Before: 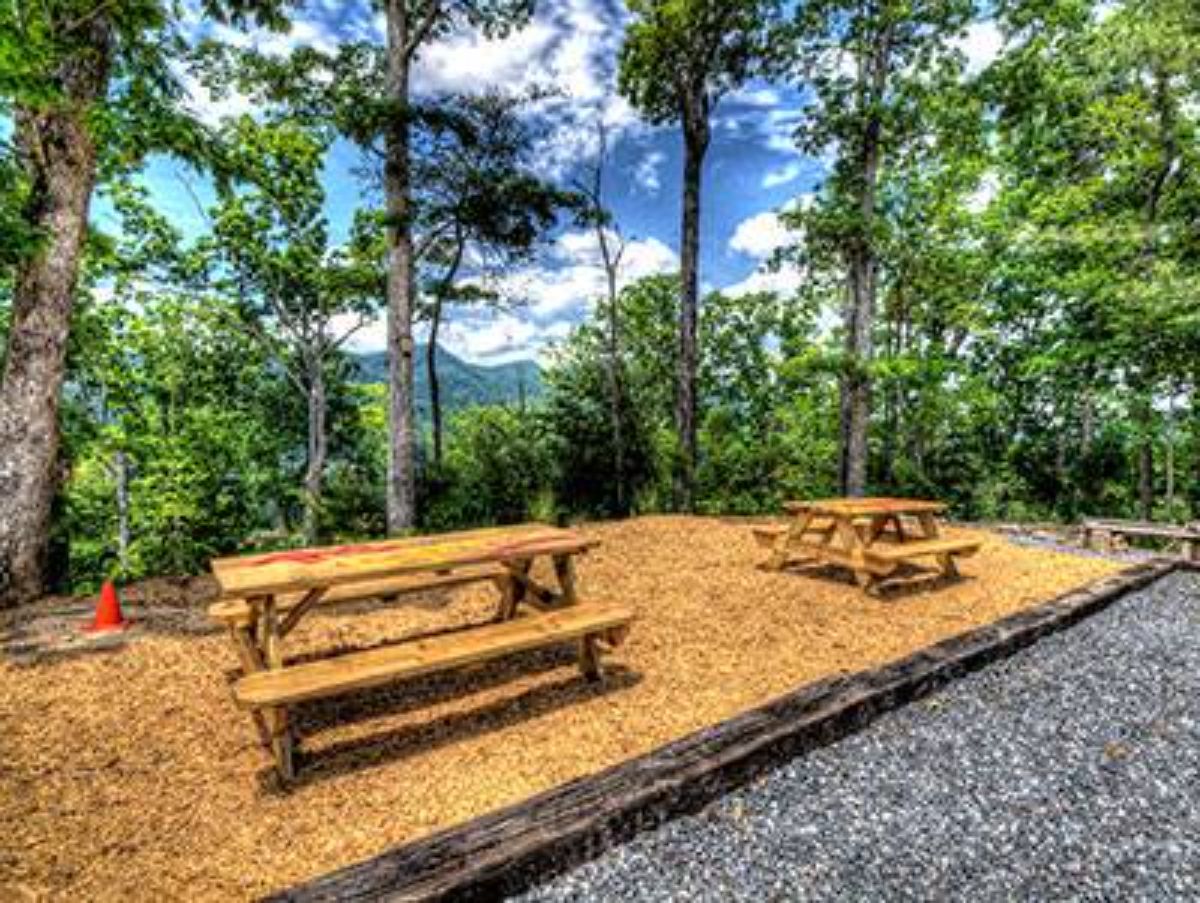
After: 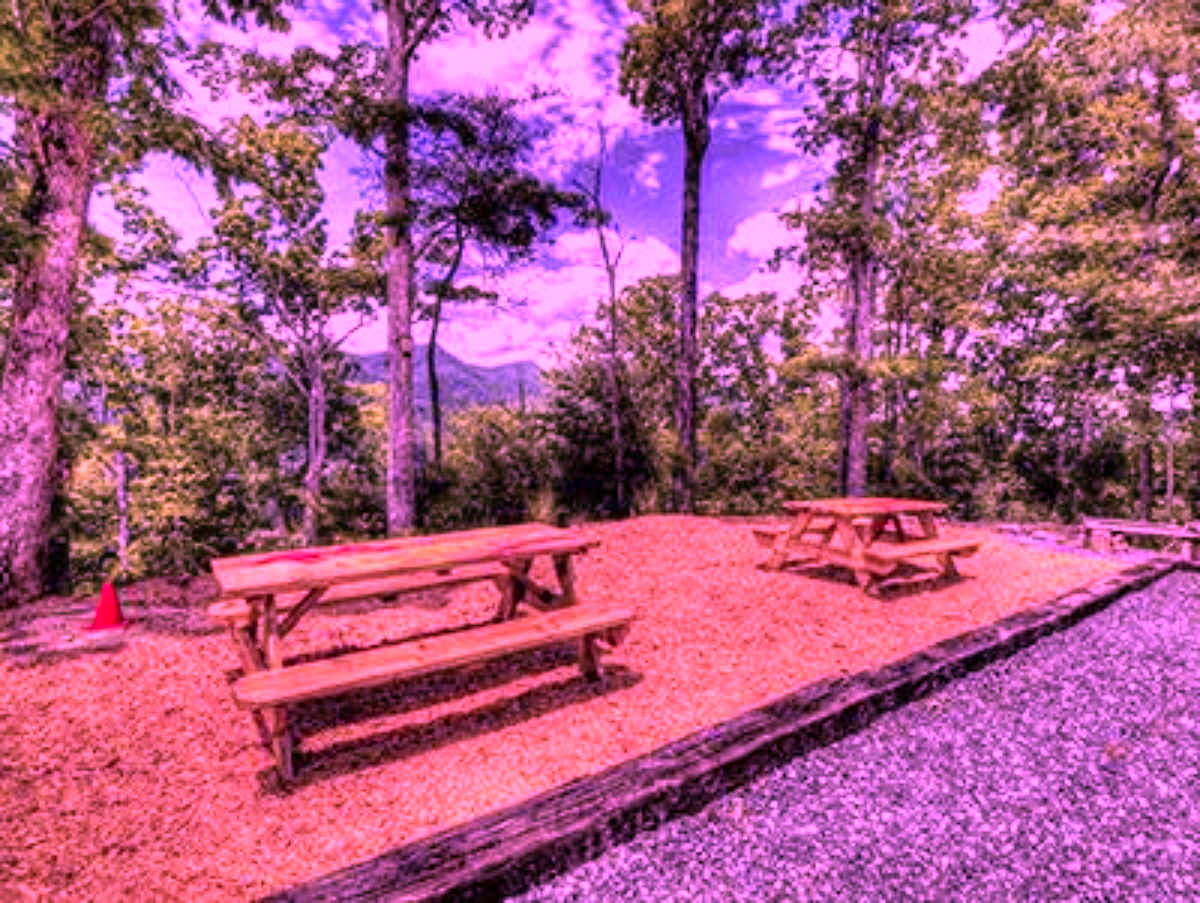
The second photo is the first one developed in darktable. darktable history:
color calibration: illuminant custom, x 0.262, y 0.52, temperature 7027.34 K
exposure: exposure -0.022 EV, compensate highlight preservation false
